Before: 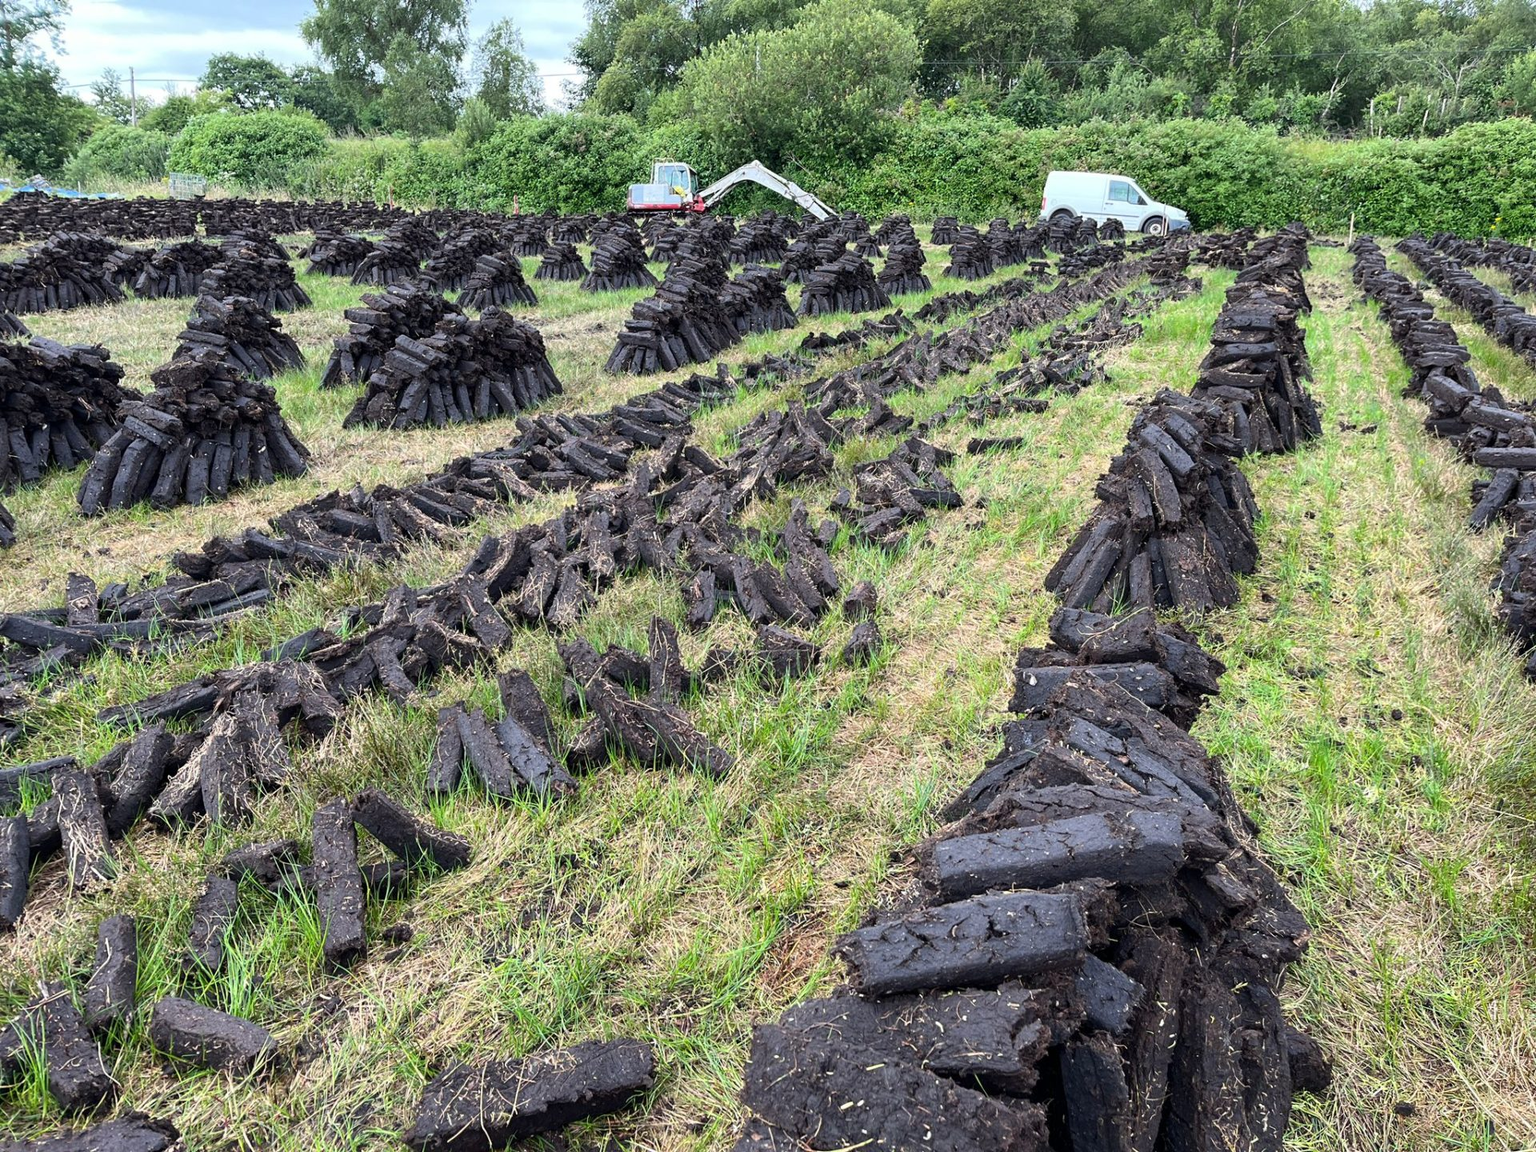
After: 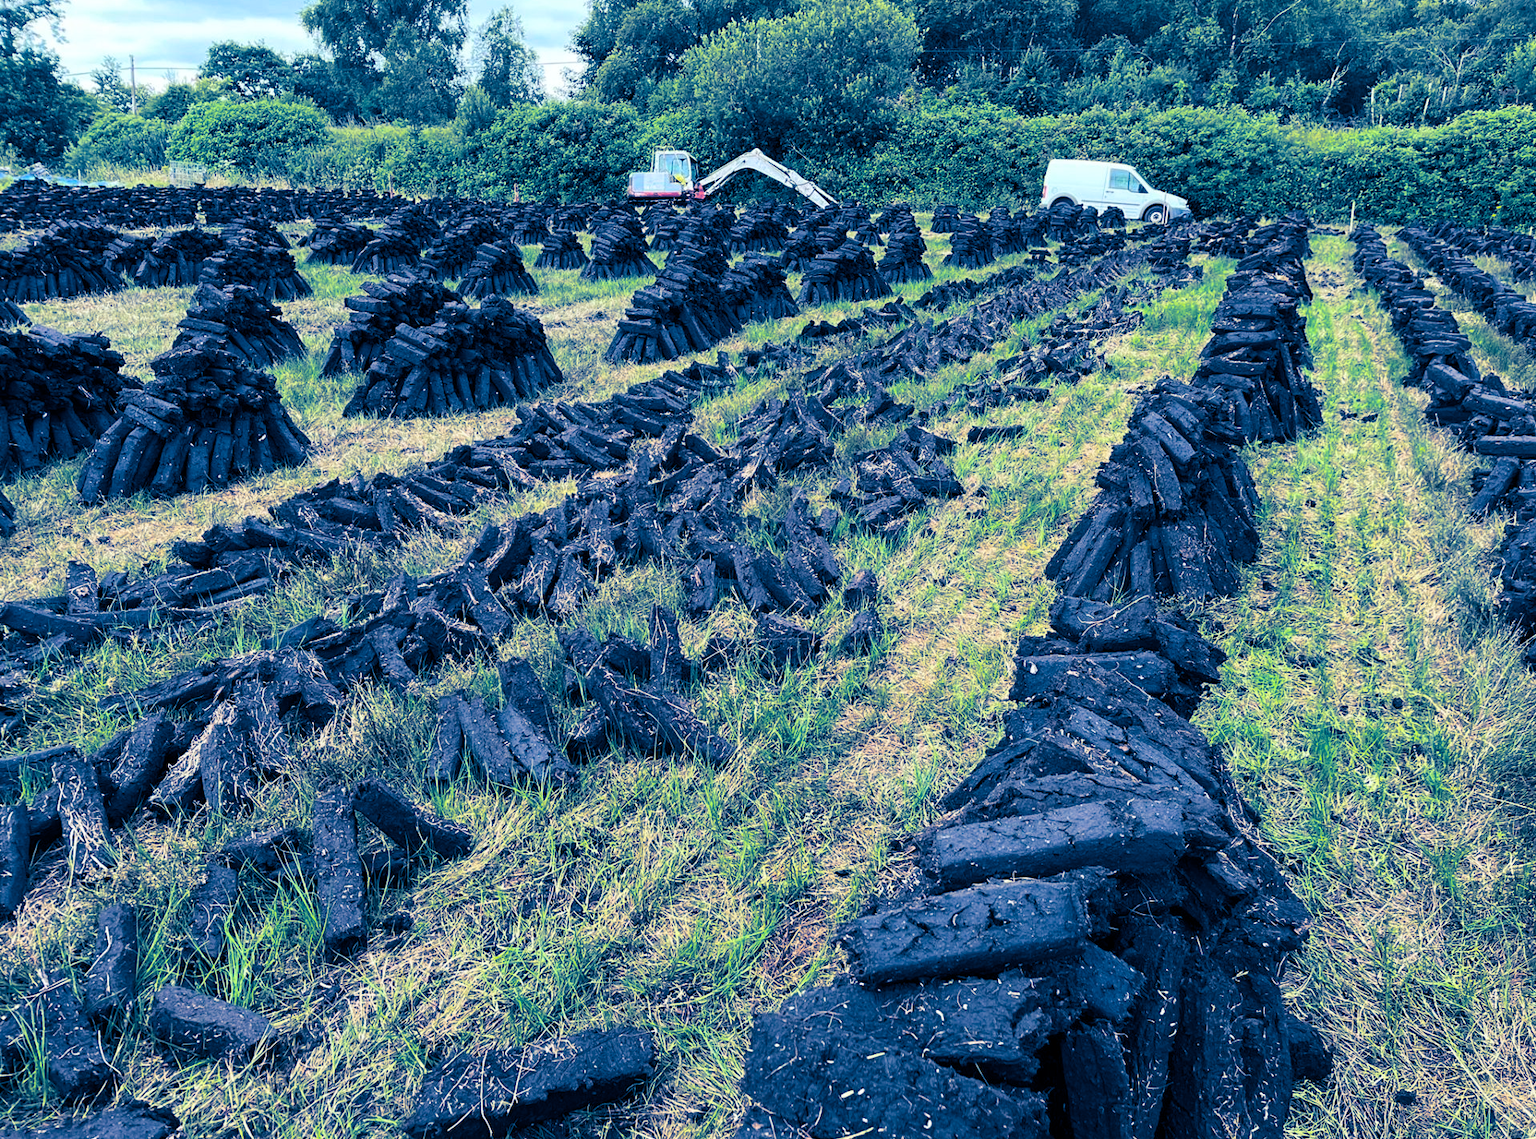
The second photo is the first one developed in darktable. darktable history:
color correction: highlights a* -2.73, highlights b* -2.09, shadows a* 2.41, shadows b* 2.73
crop: top 1.049%, right 0.001%
split-toning: shadows › hue 226.8°, shadows › saturation 1, highlights › saturation 0, balance -61.41
color balance rgb: perceptual saturation grading › global saturation 25%, global vibrance 20%
